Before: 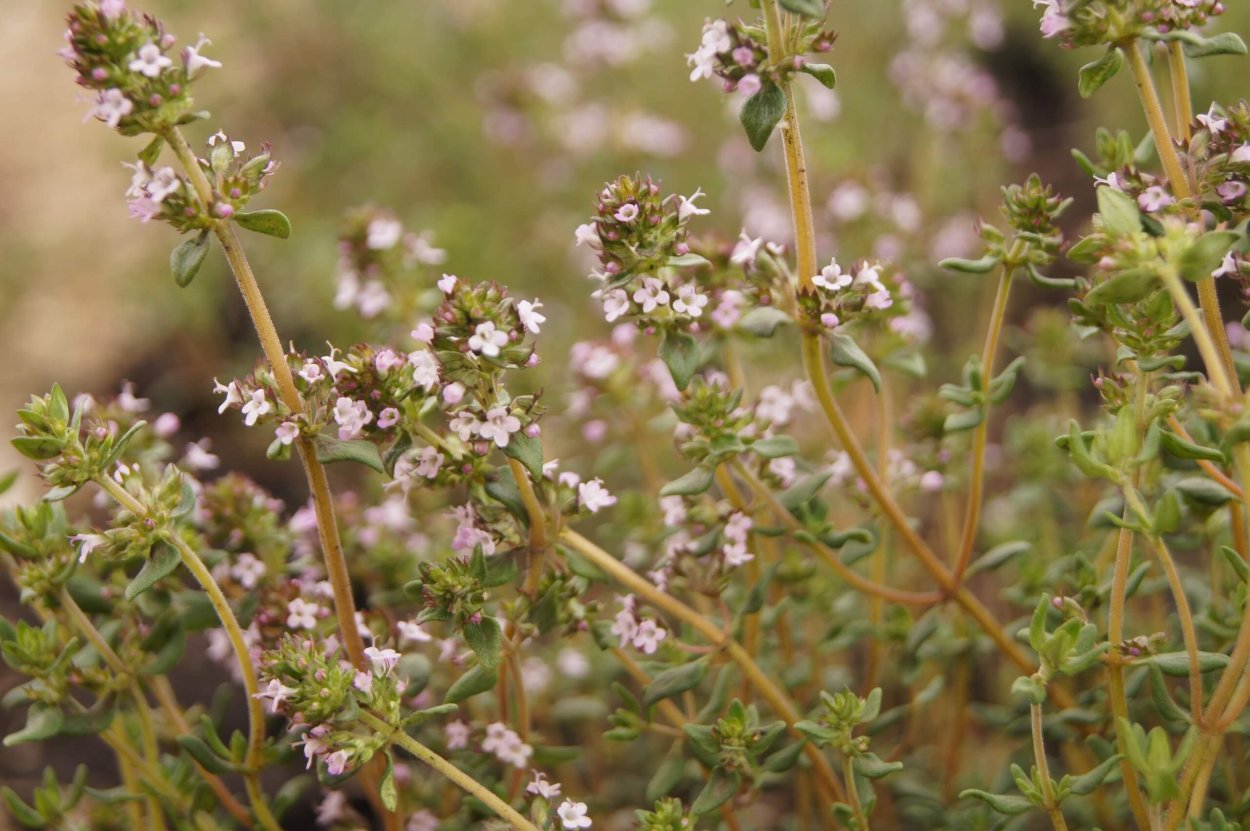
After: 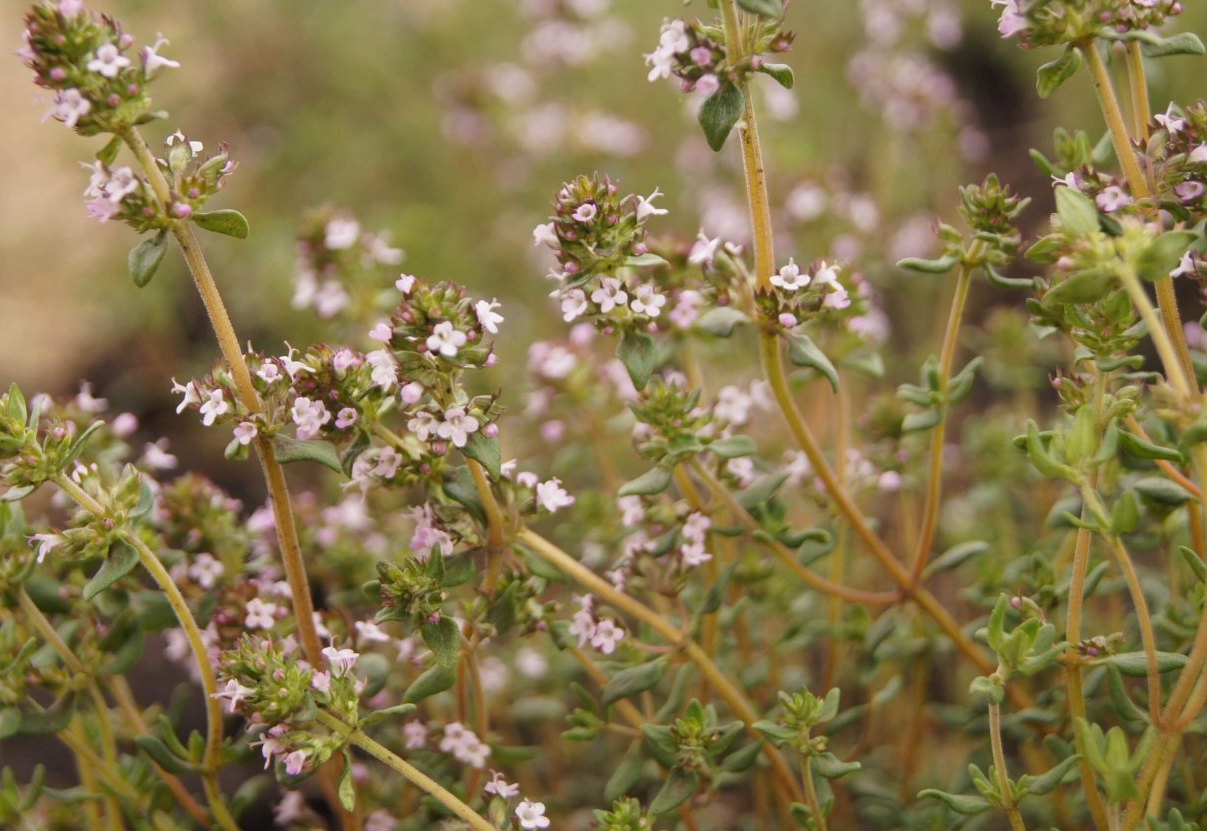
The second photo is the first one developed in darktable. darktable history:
crop and rotate: left 3.37%
